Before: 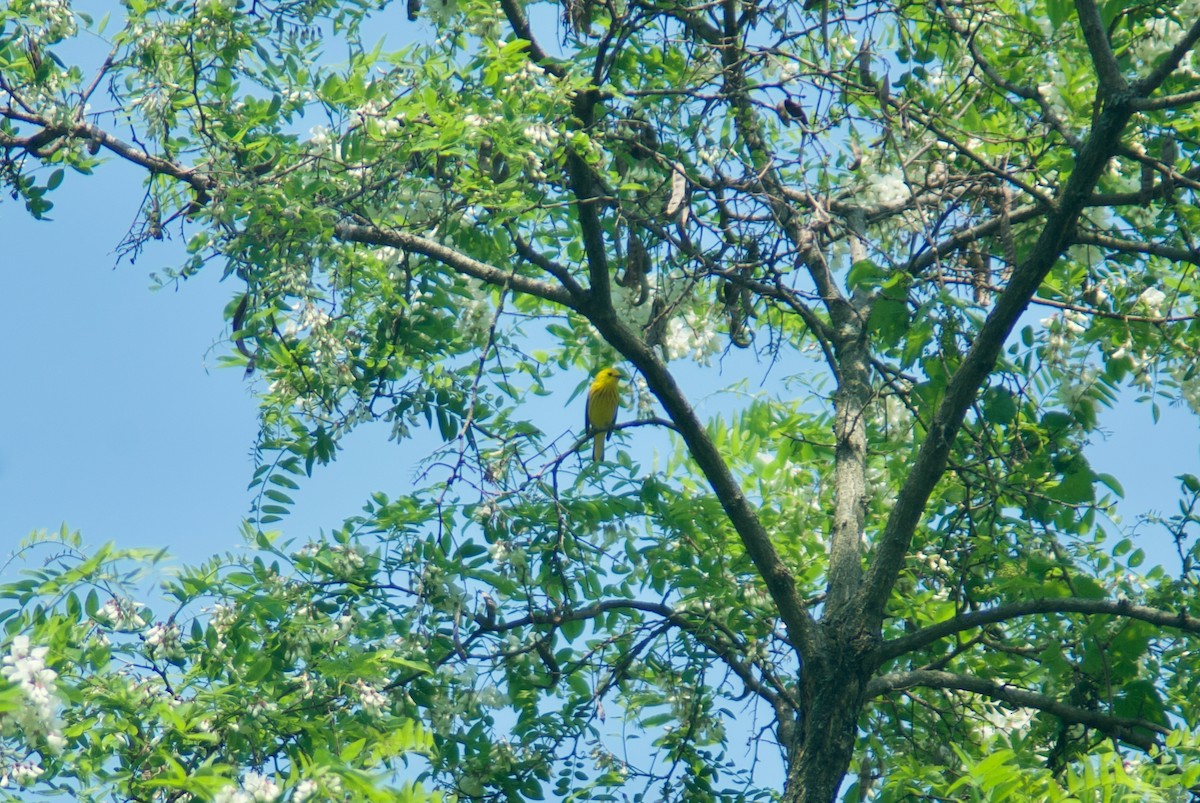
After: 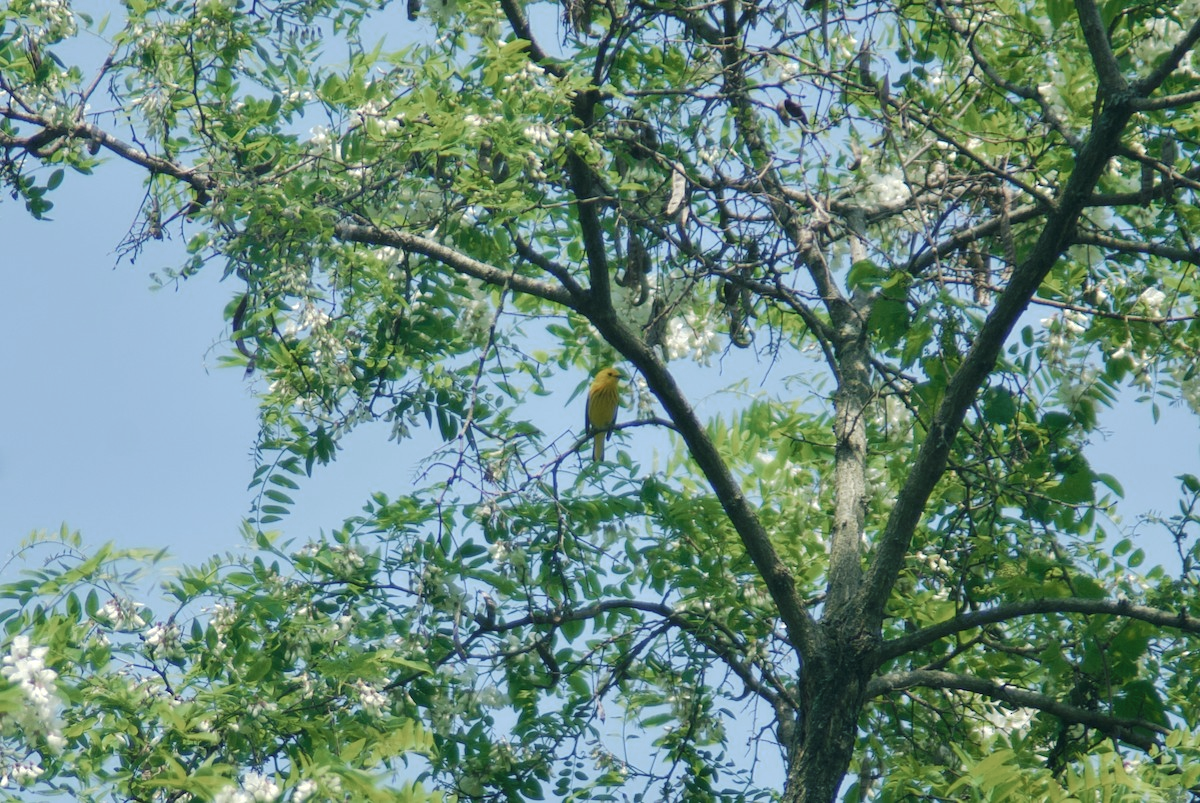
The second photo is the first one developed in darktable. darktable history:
tone curve: curves: ch0 [(0, 0) (0.003, 0.013) (0.011, 0.018) (0.025, 0.027) (0.044, 0.045) (0.069, 0.068) (0.1, 0.096) (0.136, 0.13) (0.177, 0.168) (0.224, 0.217) (0.277, 0.277) (0.335, 0.338) (0.399, 0.401) (0.468, 0.473) (0.543, 0.544) (0.623, 0.621) (0.709, 0.7) (0.801, 0.781) (0.898, 0.869) (1, 1)], preserve colors none
color look up table: target L [77.17, 92.2, 85.86, 82.94, 73.89, 72.81, 68.82, 55.02, 62.38, 54.94, 44.44, 31.47, 36.17, 26.34, 3.847, 201.6, 105.63, 84.84, 70.64, 56.8, 66.66, 50.66, 44.62, 59.13, 56.14, 40.84, 30.35, 25.38, 8.279, 76.39, 70.86, 66.22, 52.49, 58.24, 56.06, 55.3, 53.09, 39.46, 30.59, 33.04, 34.81, 16.77, 6.282, 87.61, 85.16, 73.14, 66.99, 73.43, 43.52], target a [-9.289, -9.469, -23.41, -50.82, -63.08, -17.8, -55.18, -49.32, -19.18, -3.436, -7.22, -31.94, -25.65, -13.88, -0.351, 0, 0, -8.184, 20.26, 19.96, 36.57, 15.82, 47.09, 55.7, 40.14, 53.33, 10.2, 35.38, 18.86, 13.52, 24.82, 18.84, 52.12, 3.066, 45.23, 6.35, 53.33, 12.24, 0, 21.93, 27.53, 15, 6.969, -52.16, -7.954, -17.75, -41.88, -14.54, -2.953], target b [47.11, 22.19, 2.321, 23.51, 44.08, 46.53, 30.59, 40.07, 33.96, 16.53, 36.54, 31.41, 4.73, 28.23, 4.798, -0.001, -0.004, 33.51, 15.29, 44.56, 31.74, 42.5, 3.077, 1.883, 2.078, 36.66, 26.05, 18.29, 8.201, -9.672, -34.92, -26.4, -48.31, -7.182, -17.81, -61.19, -54.74, -57.99, -0.003, -17.42, -69.01, -36.98, -19, 3.519, -4.096, -20.65, 2.198, -35.22, -27.32], num patches 49
